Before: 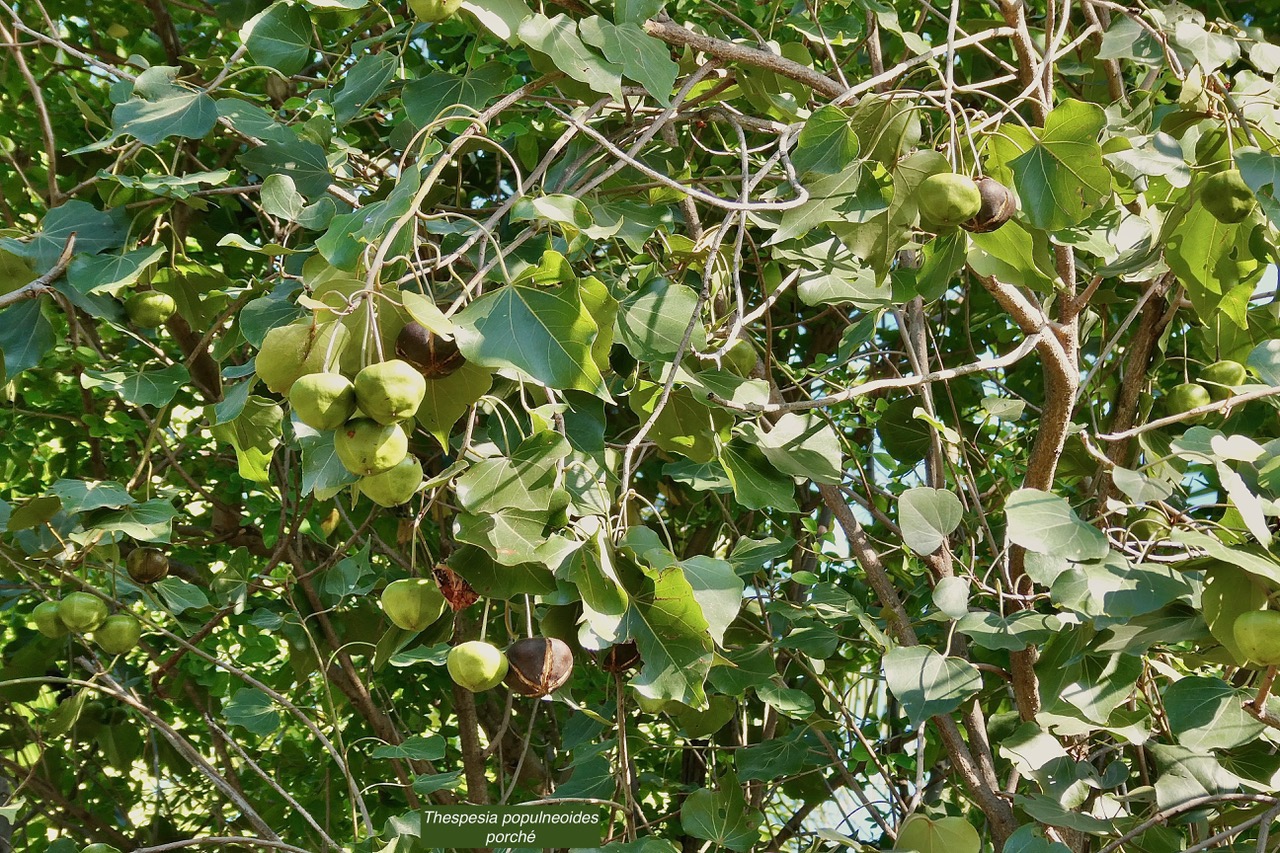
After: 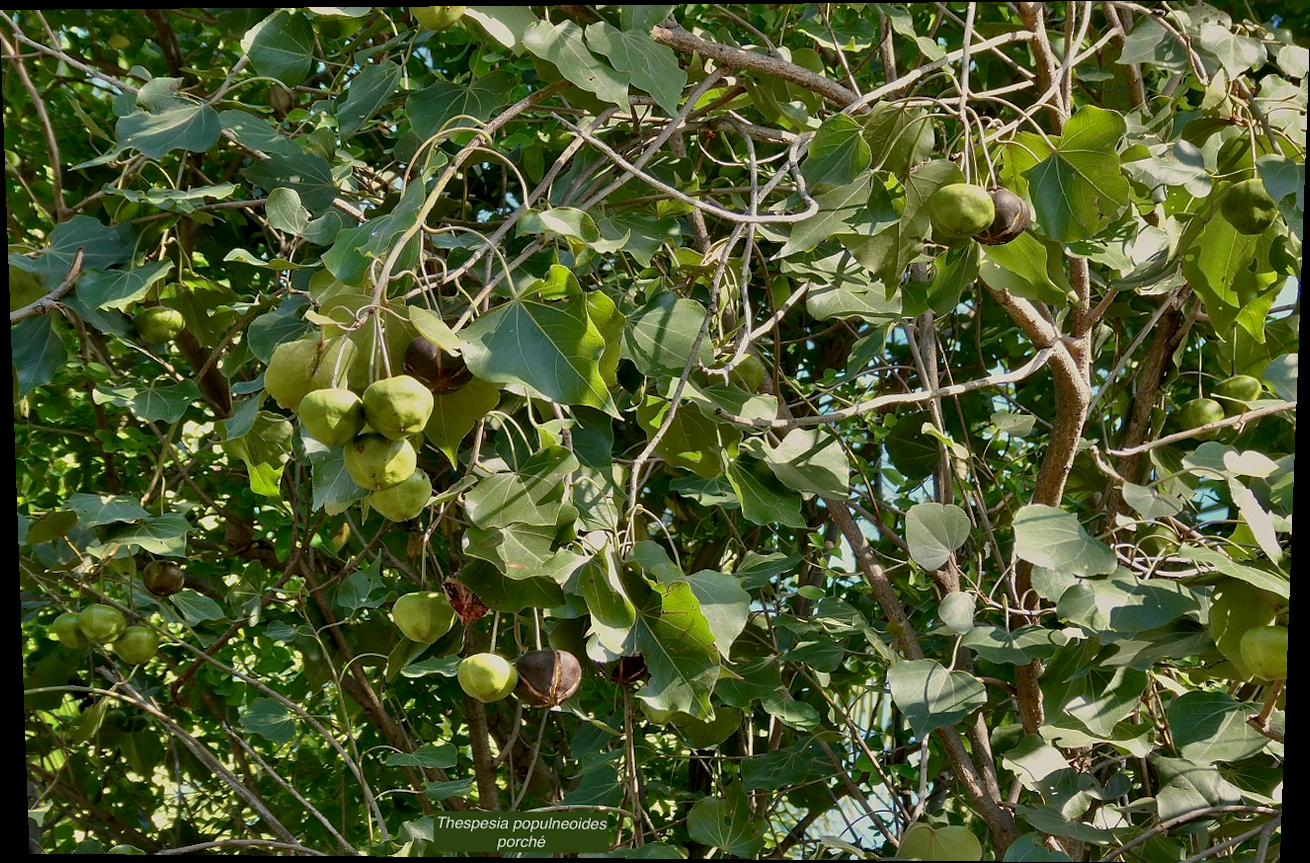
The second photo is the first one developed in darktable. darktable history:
rotate and perspective: lens shift (vertical) 0.048, lens shift (horizontal) -0.024, automatic cropping off
local contrast: mode bilateral grid, contrast 20, coarseness 50, detail 120%, midtone range 0.2
base curve: curves: ch0 [(0, 0) (0.595, 0.418) (1, 1)], preserve colors none
